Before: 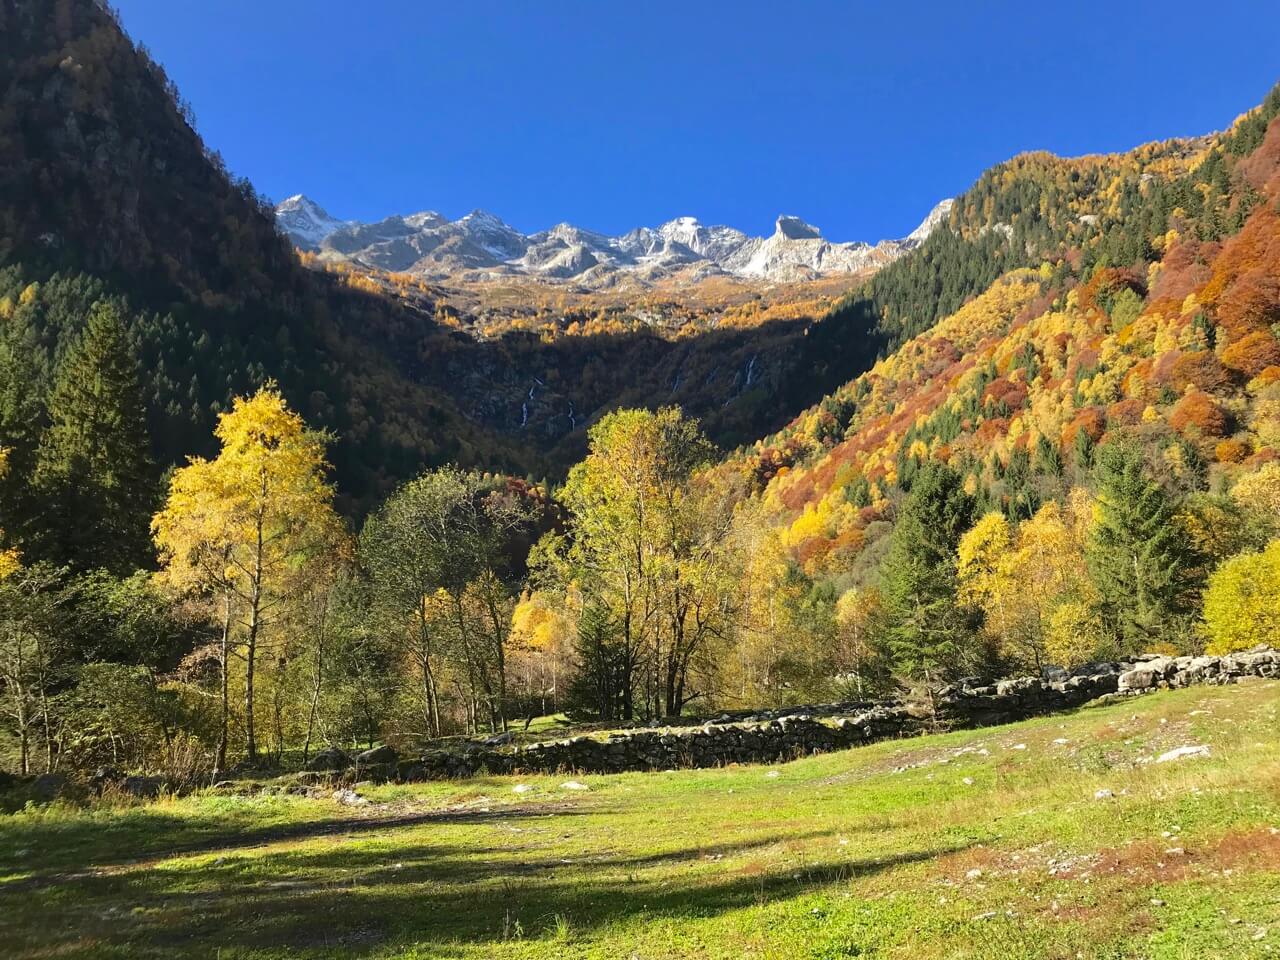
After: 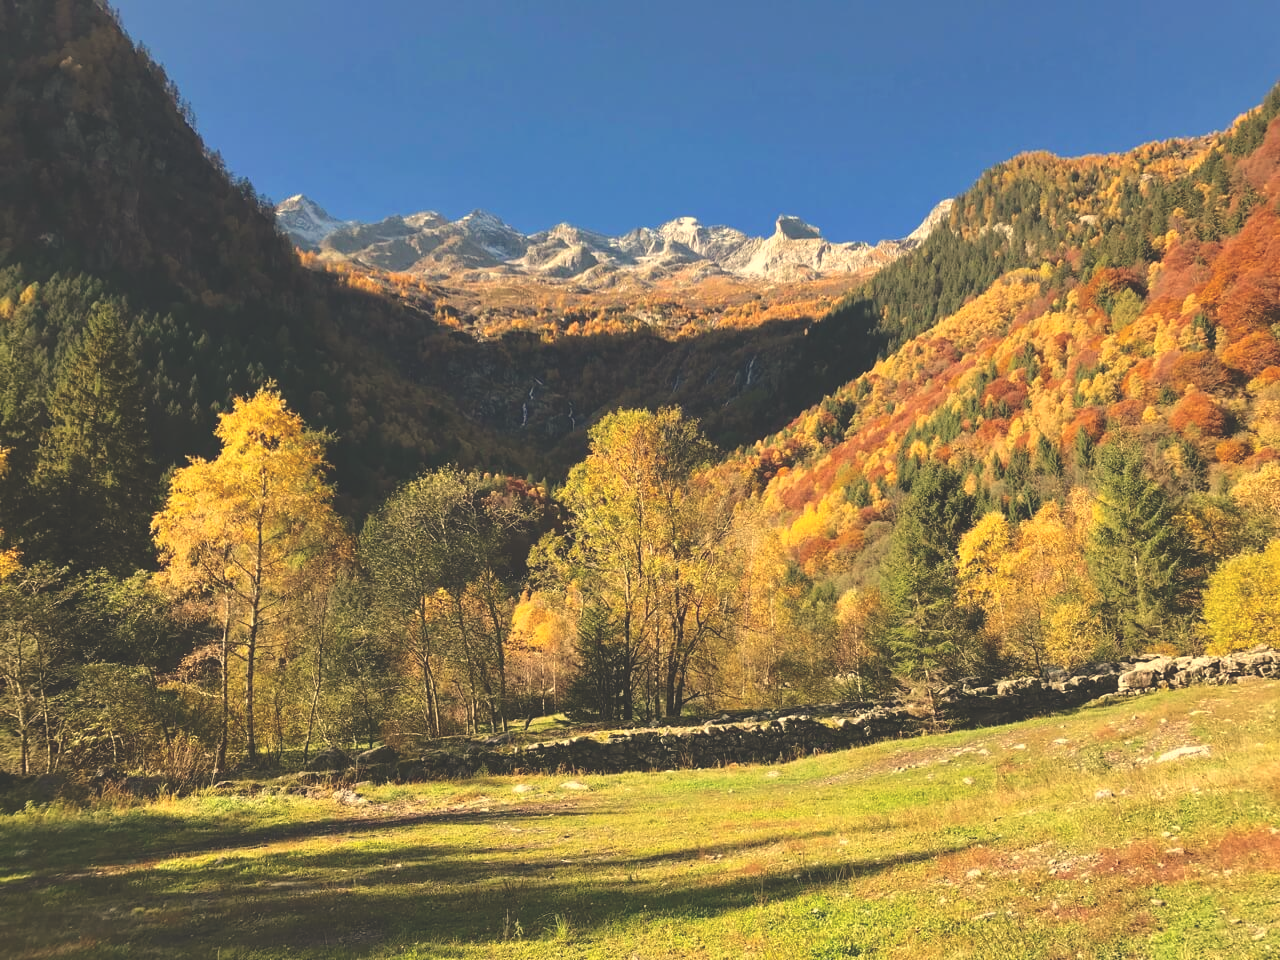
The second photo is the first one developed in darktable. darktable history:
exposure: black level correction -0.028, compensate highlight preservation false
white balance: red 1.138, green 0.996, blue 0.812
